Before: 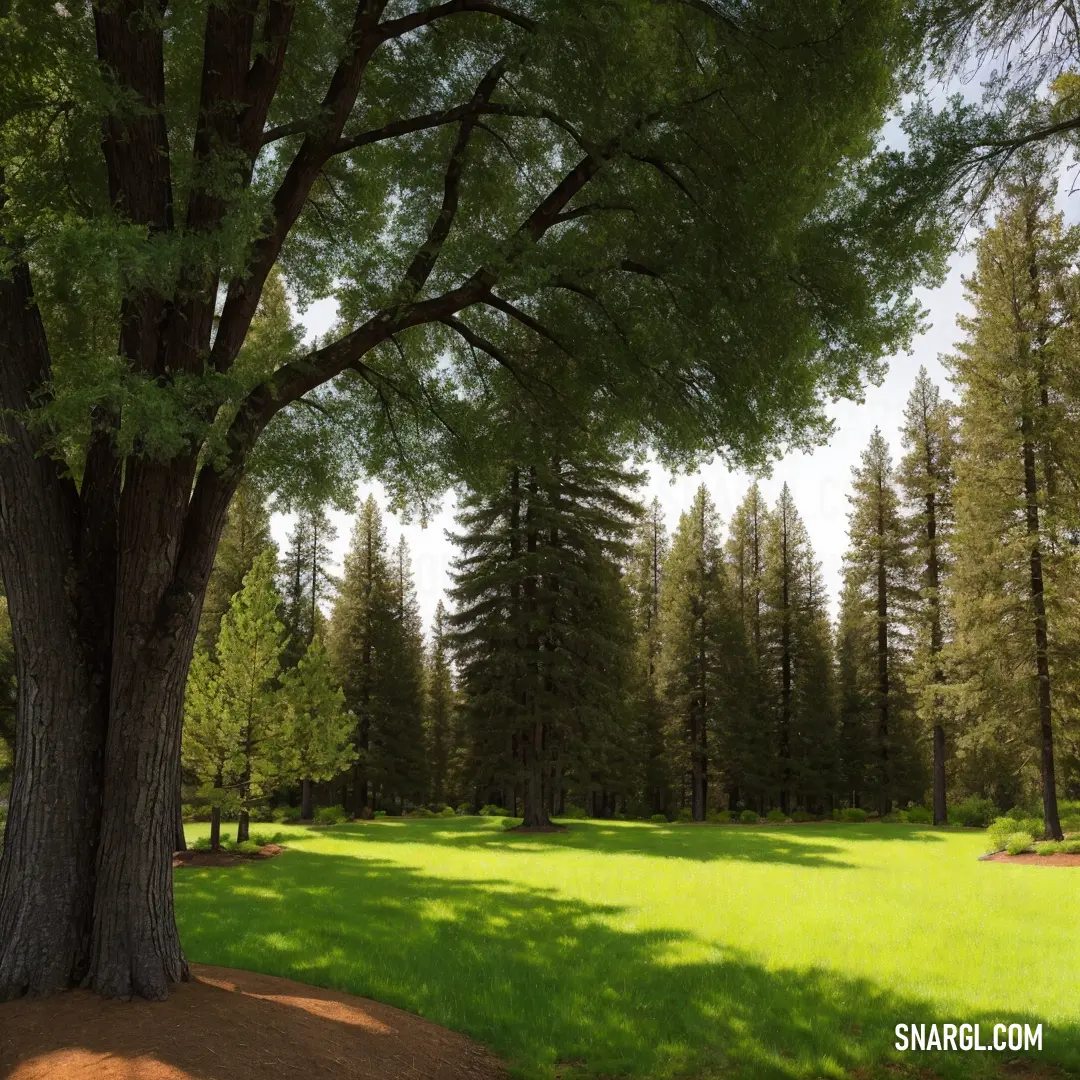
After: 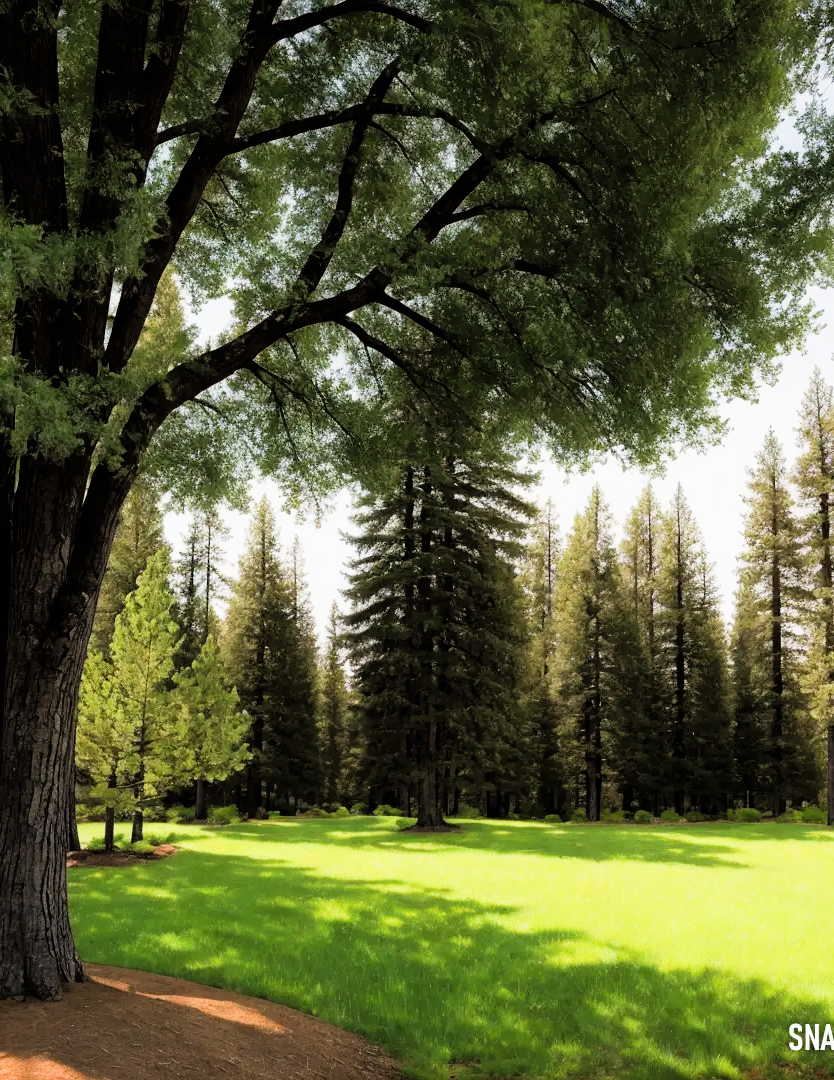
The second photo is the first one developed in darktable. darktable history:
exposure: exposure 1.001 EV, compensate highlight preservation false
shadows and highlights: shadows 42.81, highlights 7.55
filmic rgb: black relative exposure -5.02 EV, white relative exposure 3.97 EV, hardness 2.88, contrast 1.299, highlights saturation mix -29.63%
crop: left 9.9%, right 12.842%
